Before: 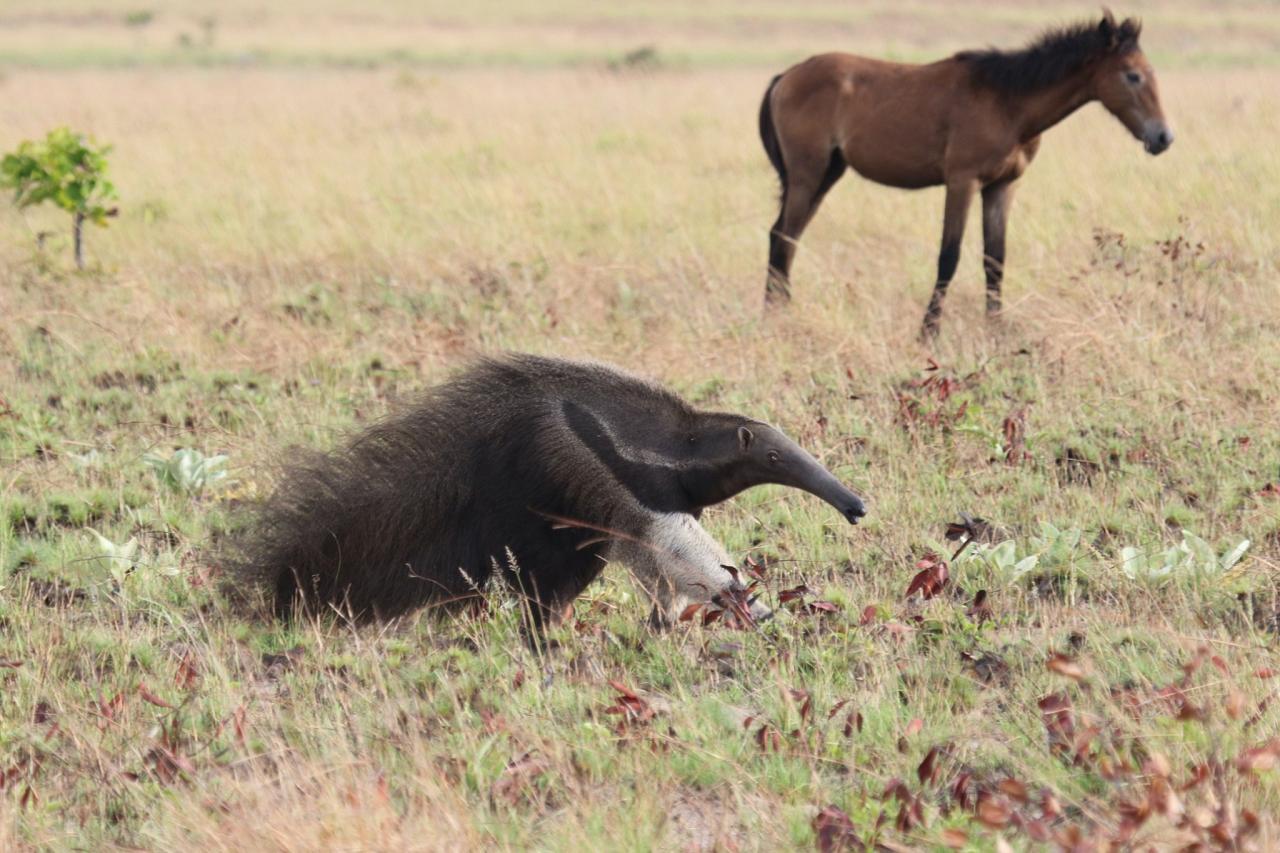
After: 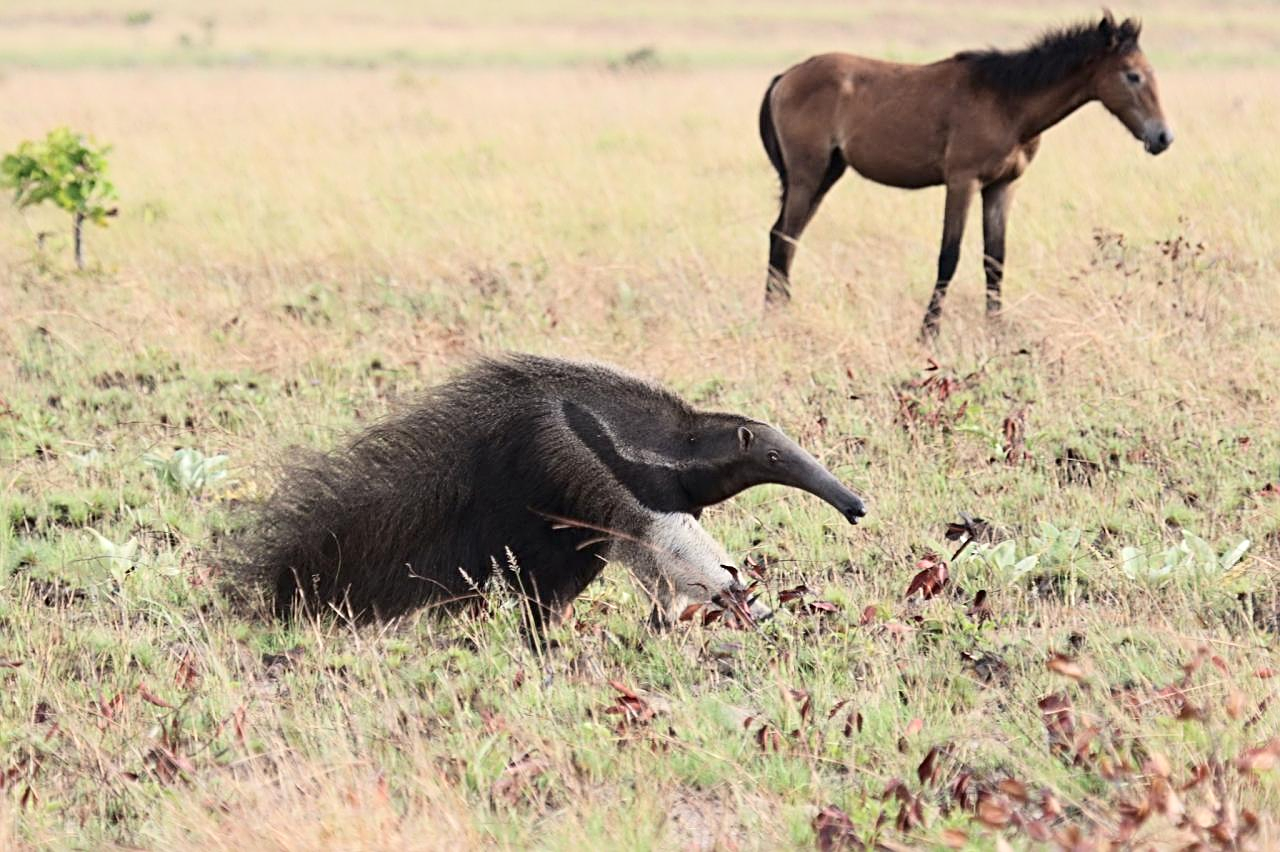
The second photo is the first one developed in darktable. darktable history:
tone curve: curves: ch0 [(0, 0) (0.004, 0.001) (0.133, 0.112) (0.325, 0.362) (0.832, 0.893) (1, 1)], color space Lab, independent channels, preserve colors none
crop: bottom 0.059%
sharpen: radius 3.091
